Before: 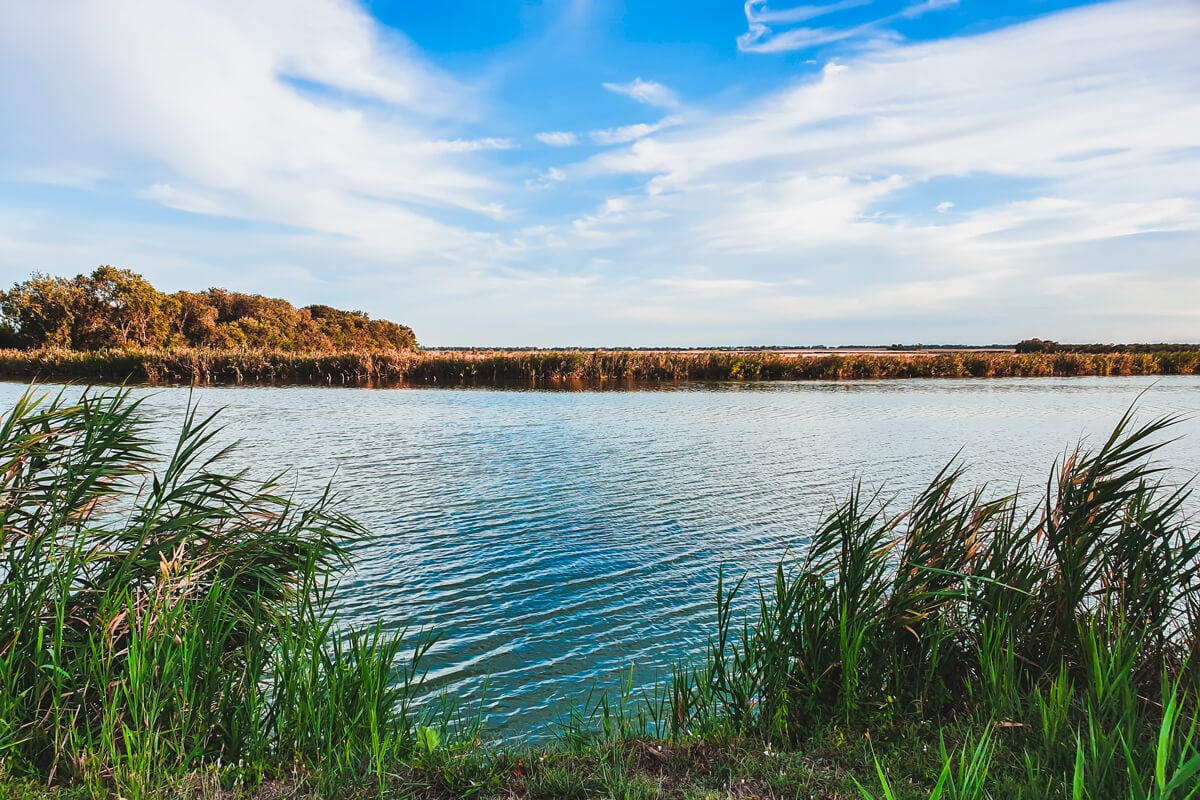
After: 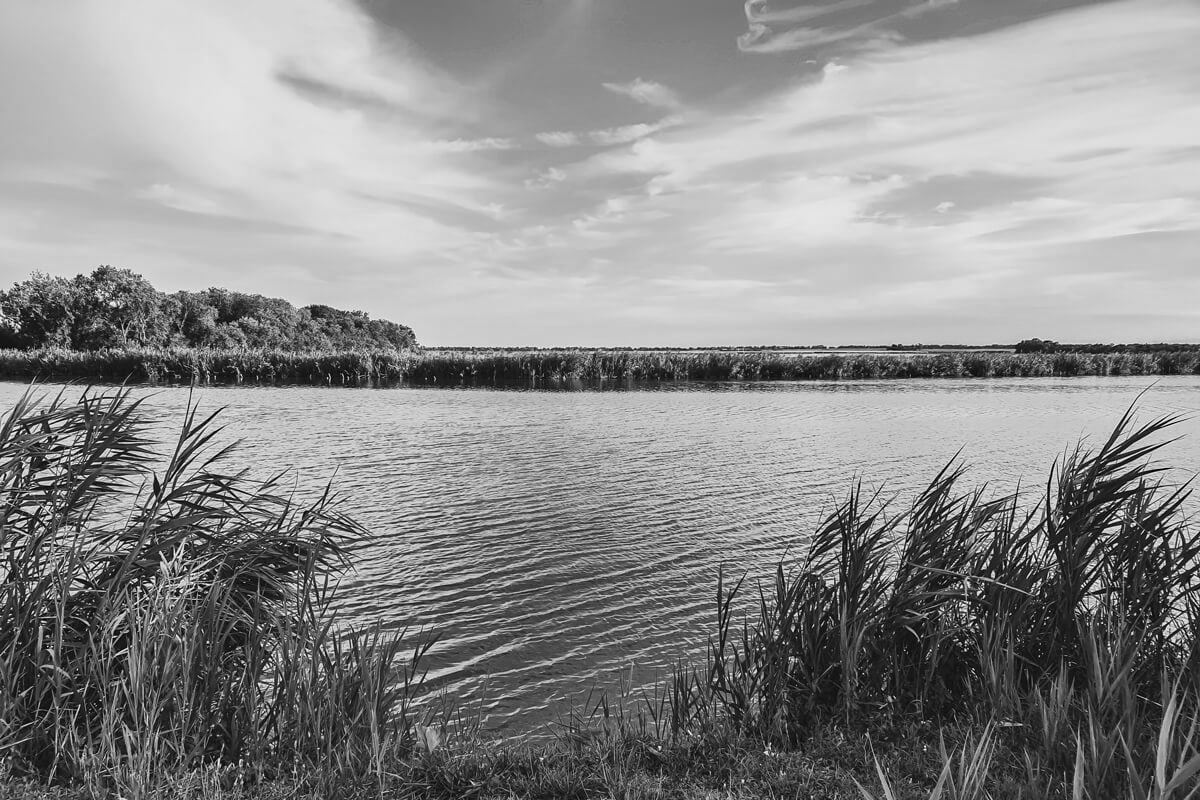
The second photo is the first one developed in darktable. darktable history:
monochrome: a 30.25, b 92.03
white balance: red 1.042, blue 1.17
haze removal: compatibility mode true, adaptive false
